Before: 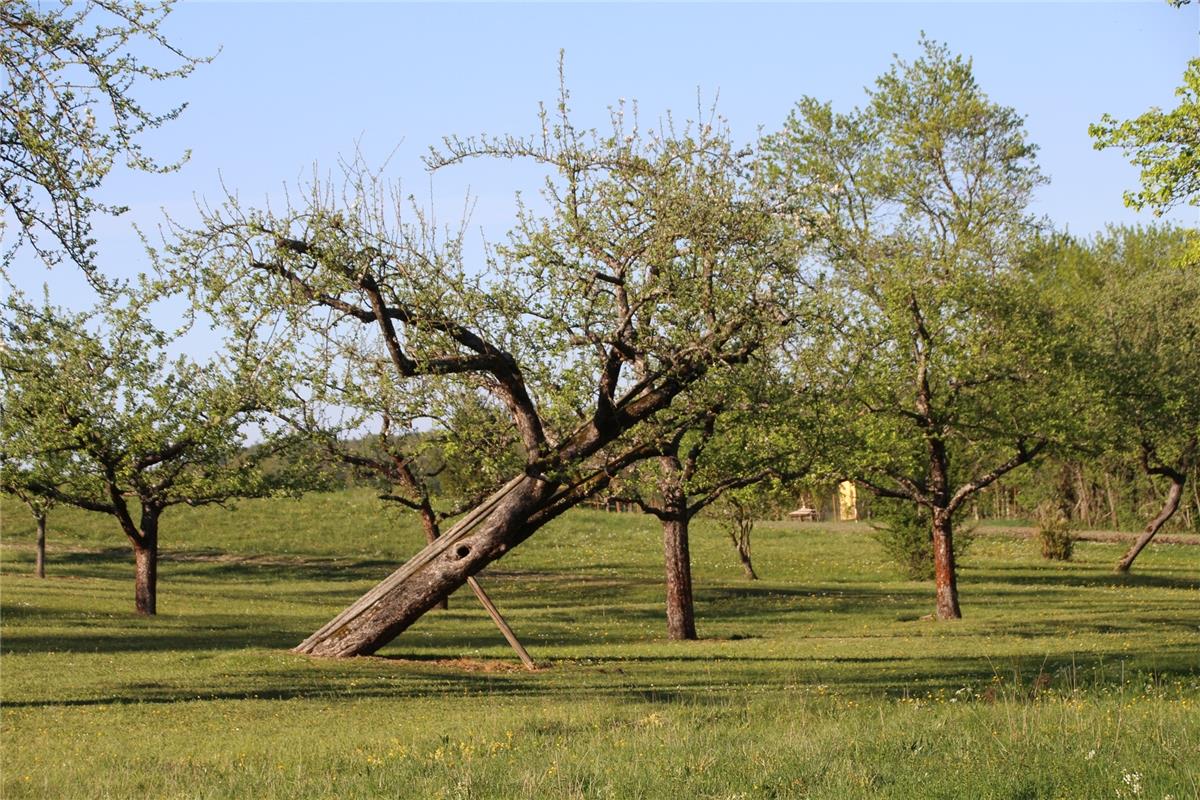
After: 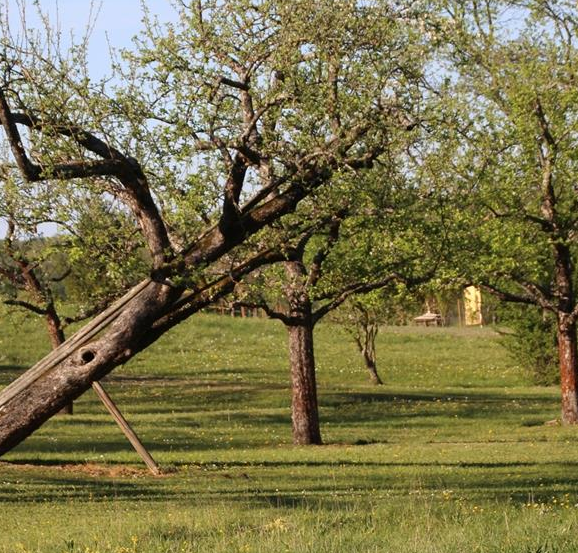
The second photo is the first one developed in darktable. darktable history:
crop: left 31.305%, top 24.478%, right 20.461%, bottom 6.34%
